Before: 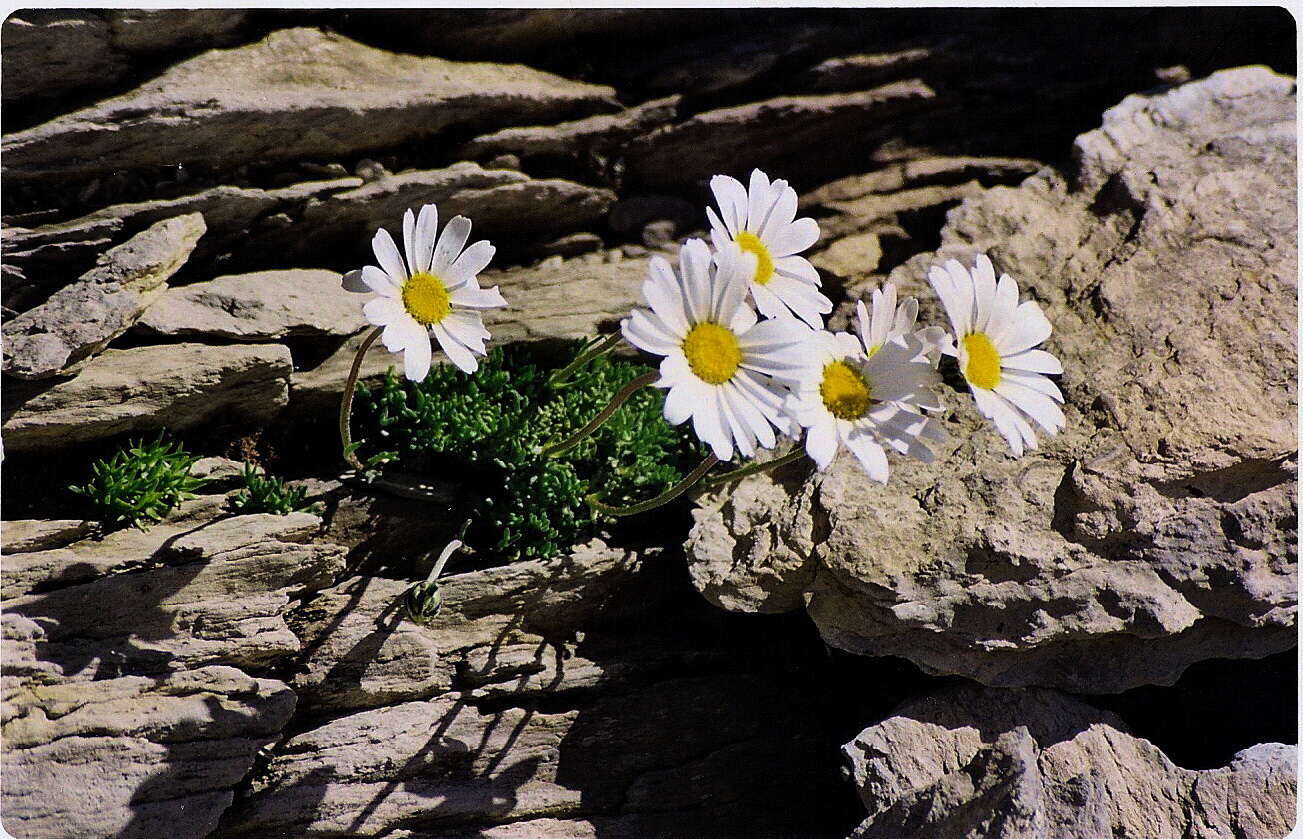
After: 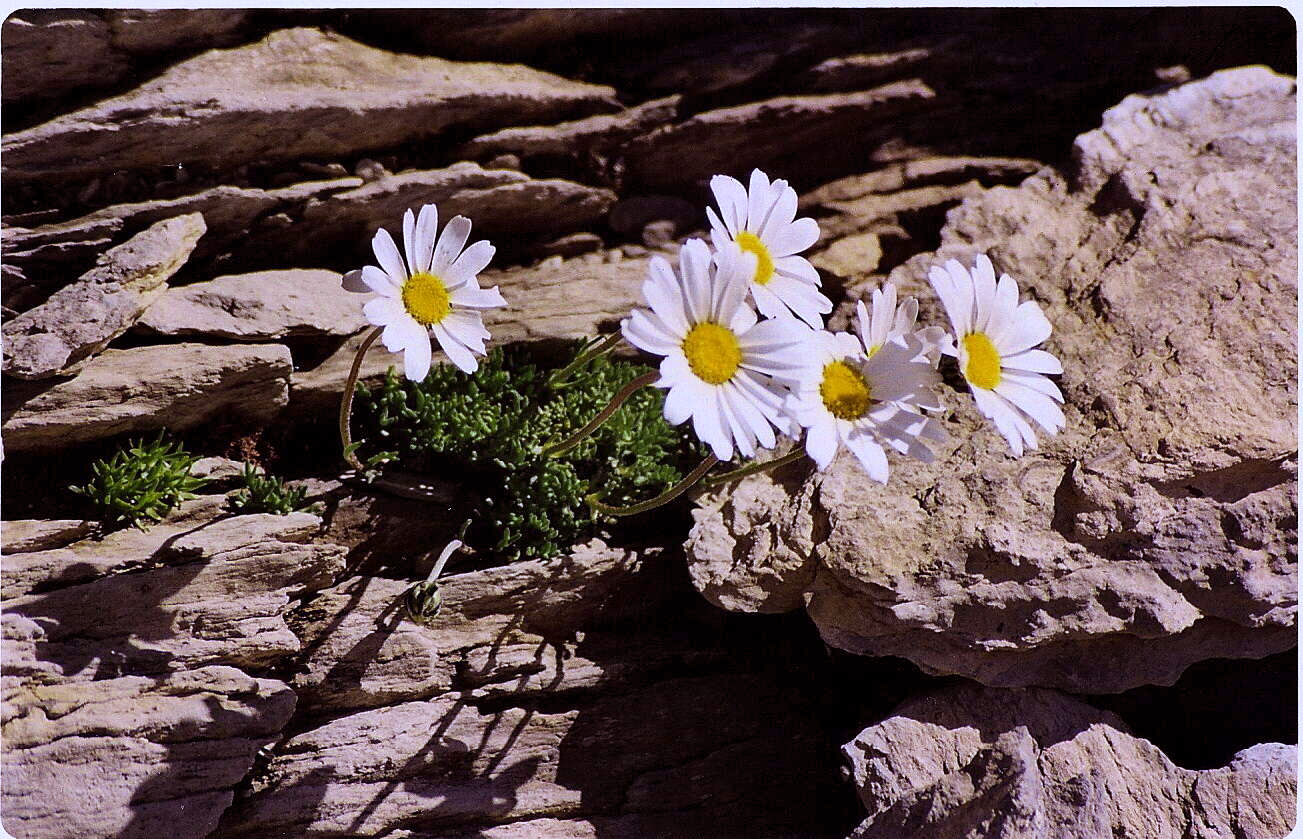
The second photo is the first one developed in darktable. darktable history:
white balance: red 0.967, blue 1.119, emerald 0.756
rgb levels: mode RGB, independent channels, levels [[0, 0.474, 1], [0, 0.5, 1], [0, 0.5, 1]]
